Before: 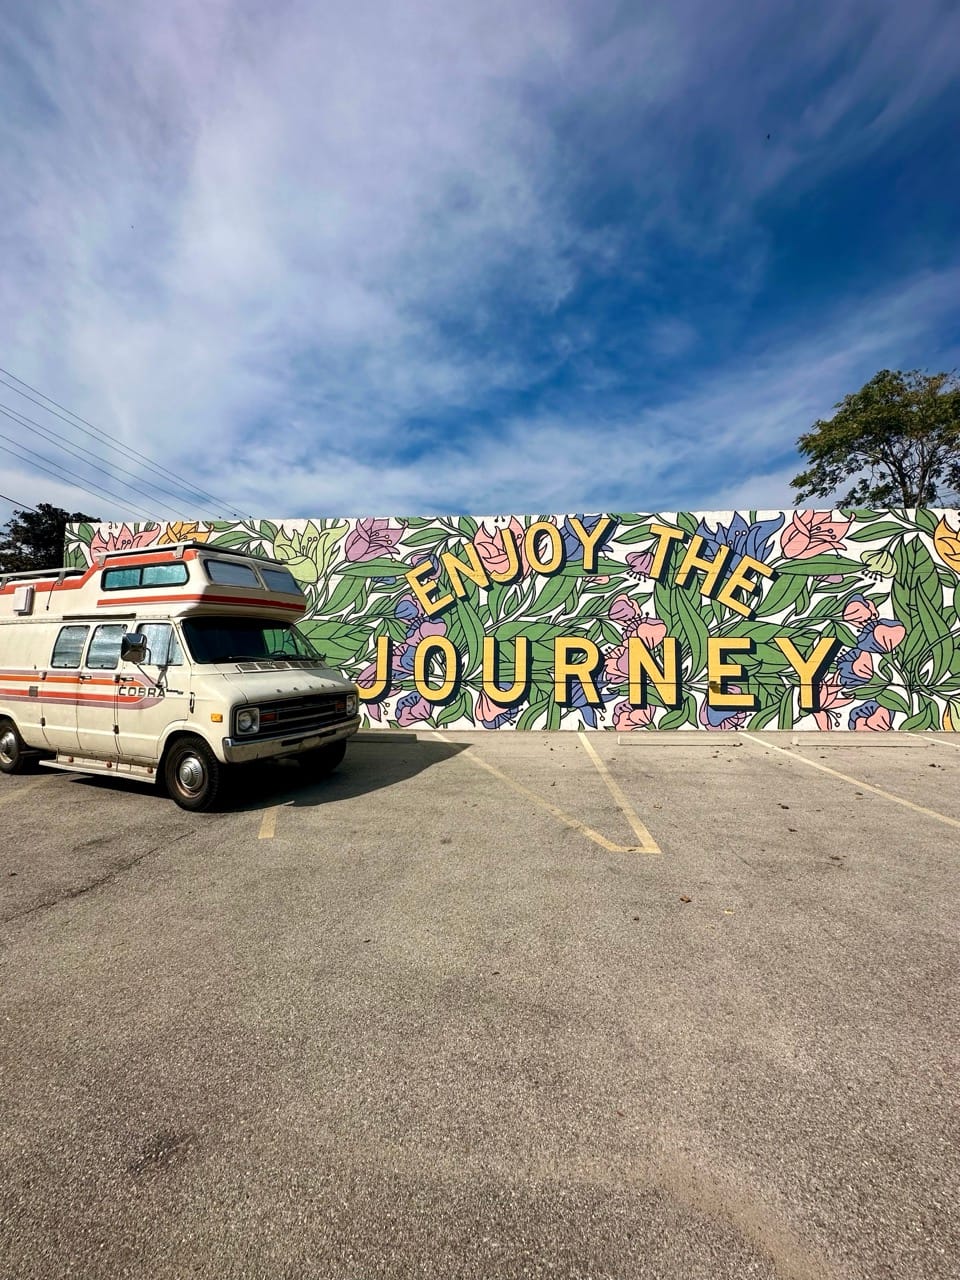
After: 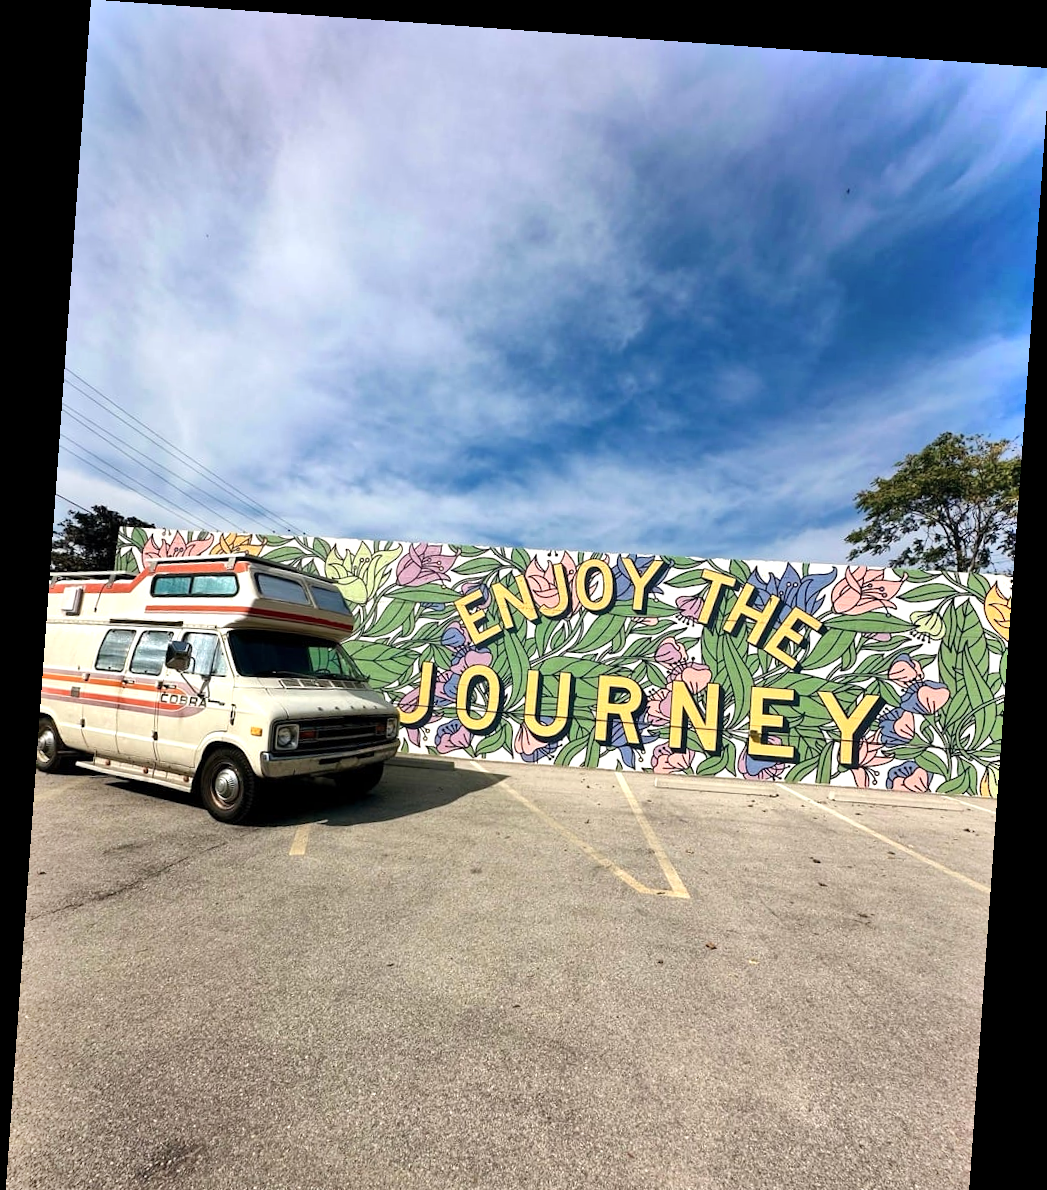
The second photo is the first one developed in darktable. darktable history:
shadows and highlights: radius 110.86, shadows 51.09, white point adjustment 9.16, highlights -4.17, highlights color adjustment 32.2%, soften with gaussian
rotate and perspective: rotation 4.1°, automatic cropping off
crop and rotate: top 0%, bottom 11.49%
